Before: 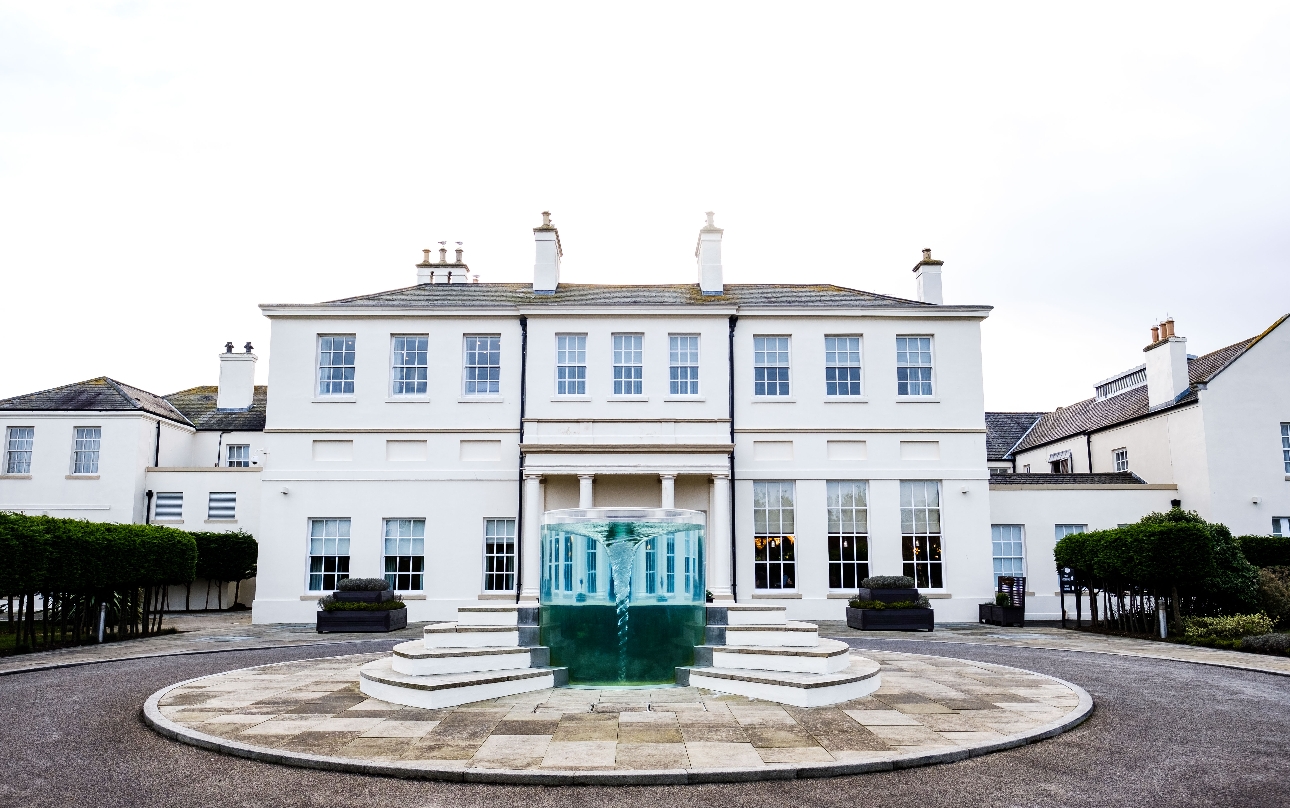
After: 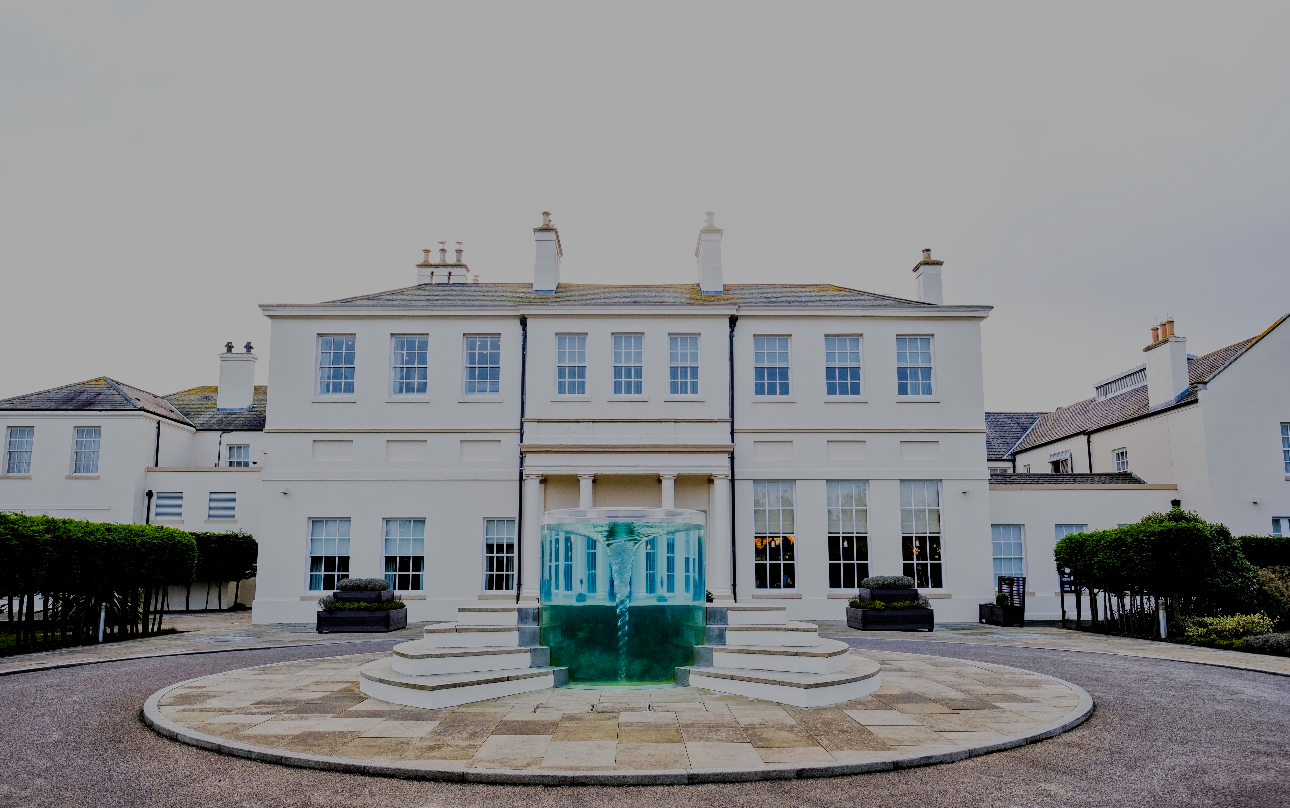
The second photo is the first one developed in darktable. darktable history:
tone equalizer: -8 EV -0.002 EV, -7 EV 0.005 EV, -6 EV -0.008 EV, -5 EV 0.007 EV, -4 EV -0.042 EV, -3 EV -0.233 EV, -2 EV -0.662 EV, -1 EV -0.983 EV, +0 EV -0.969 EV, smoothing diameter 2%, edges refinement/feathering 20, mask exposure compensation -1.57 EV, filter diffusion 5
filmic rgb: black relative exposure -8.79 EV, white relative exposure 4.98 EV, threshold 6 EV, target black luminance 0%, hardness 3.77, latitude 66.34%, contrast 0.822, highlights saturation mix 10%, shadows ↔ highlights balance 20%, add noise in highlights 0.1, color science v4 (2020), iterations of high-quality reconstruction 0, type of noise poissonian, enable highlight reconstruction true
levels: levels [0, 0.492, 0.984]
